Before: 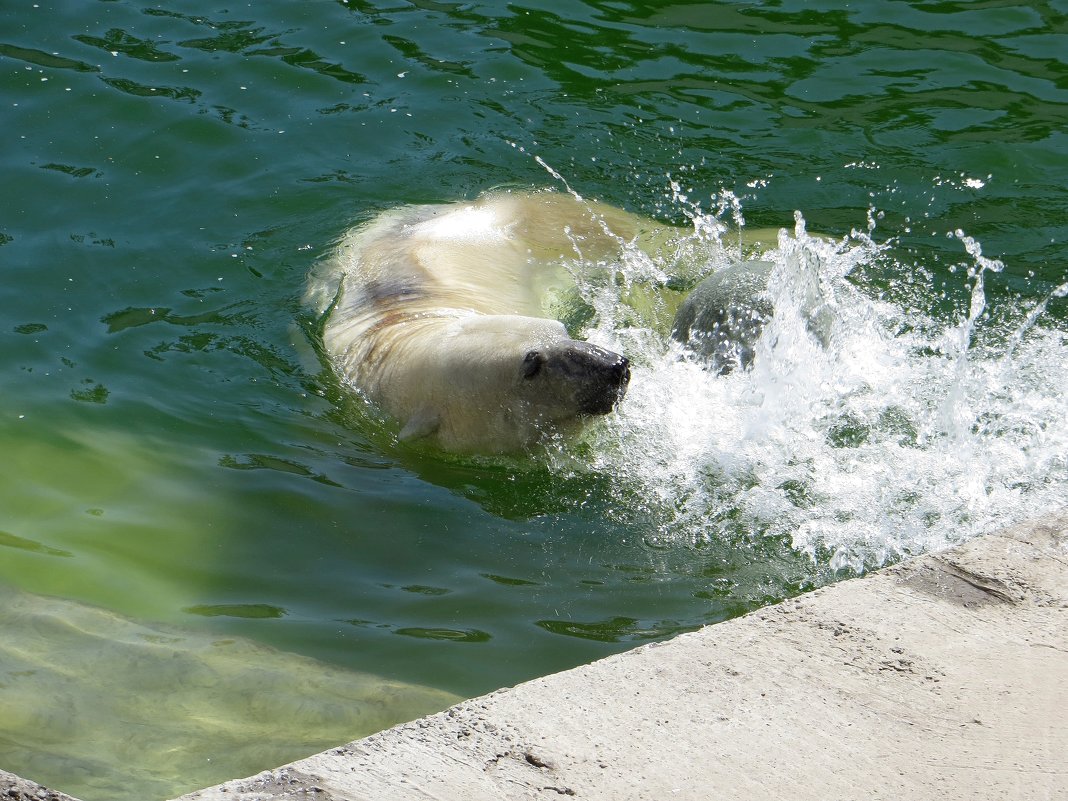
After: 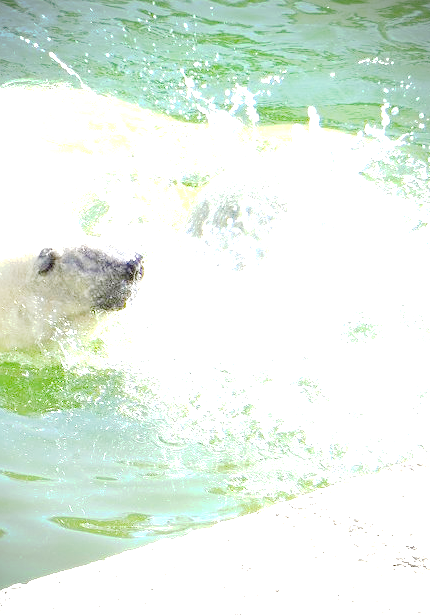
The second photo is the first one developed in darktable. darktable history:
contrast brightness saturation: contrast 0.04, saturation 0.162
tone curve: curves: ch0 [(0, 0) (0.003, 0.021) (0.011, 0.033) (0.025, 0.059) (0.044, 0.097) (0.069, 0.141) (0.1, 0.186) (0.136, 0.237) (0.177, 0.298) (0.224, 0.378) (0.277, 0.47) (0.335, 0.542) (0.399, 0.605) (0.468, 0.678) (0.543, 0.724) (0.623, 0.787) (0.709, 0.829) (0.801, 0.875) (0.898, 0.912) (1, 1)], preserve colors none
exposure: exposure 2.988 EV, compensate exposure bias true, compensate highlight preservation false
vignetting: brightness -0.73, saturation -0.487
crop: left 45.539%, top 13.046%, right 14.172%, bottom 10.134%
